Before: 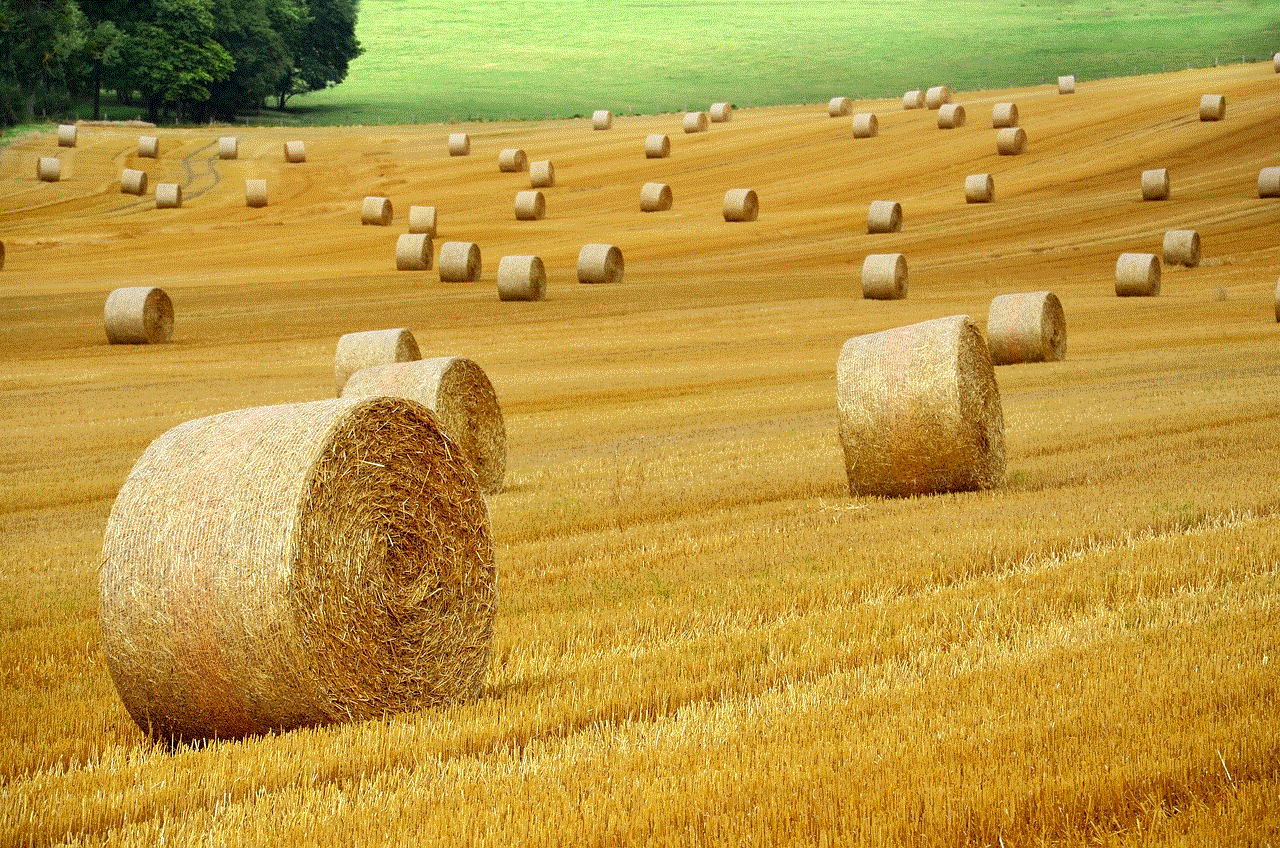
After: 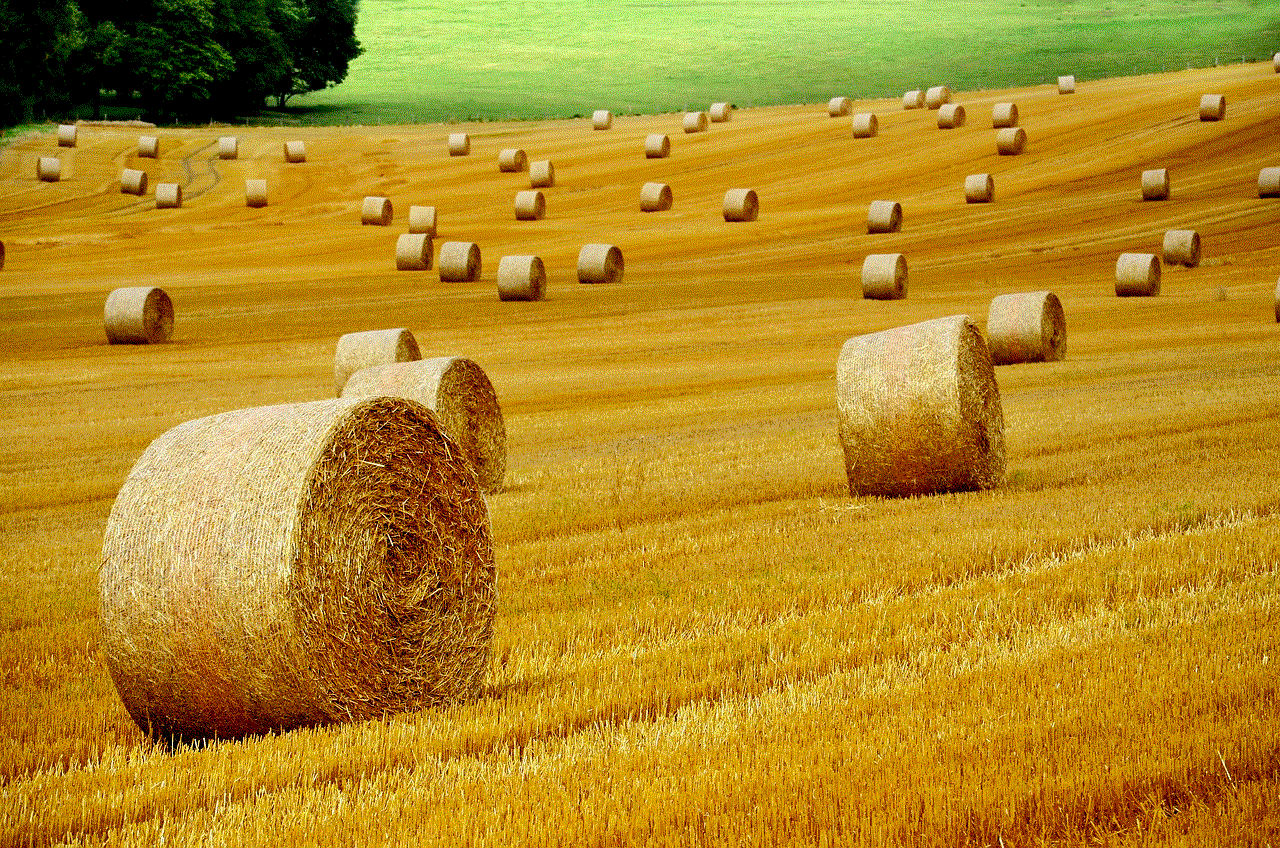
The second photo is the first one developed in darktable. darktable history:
exposure: black level correction 0.055, exposure -0.035 EV, compensate highlight preservation false
